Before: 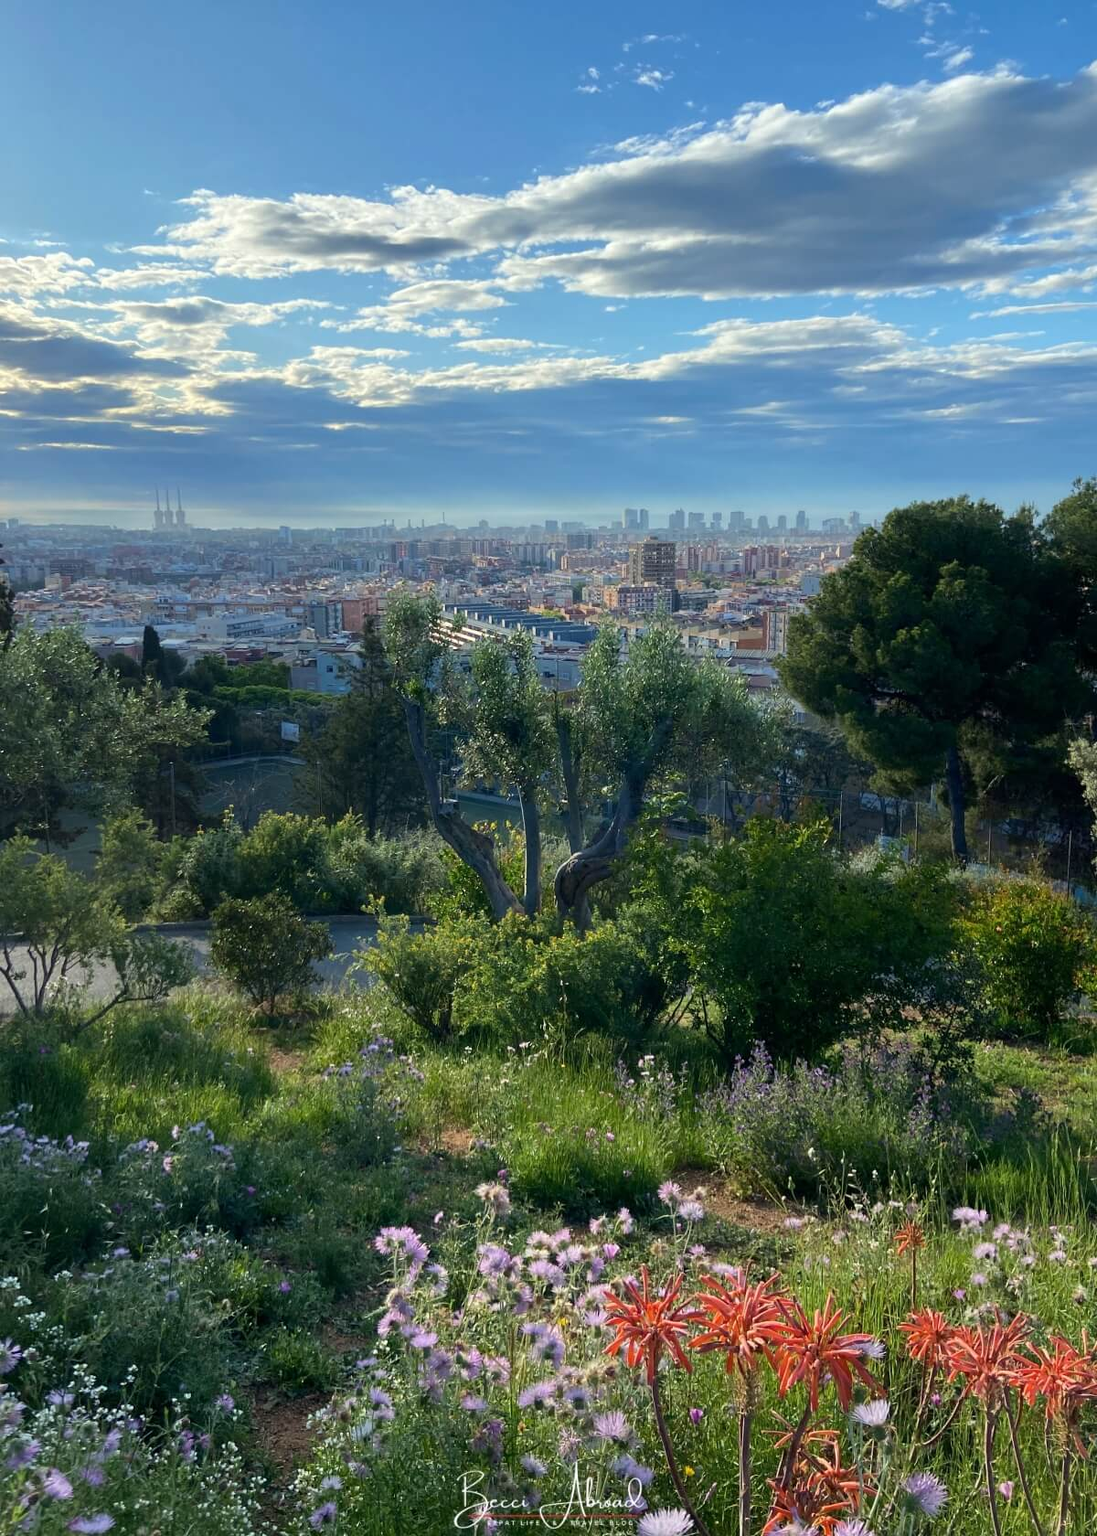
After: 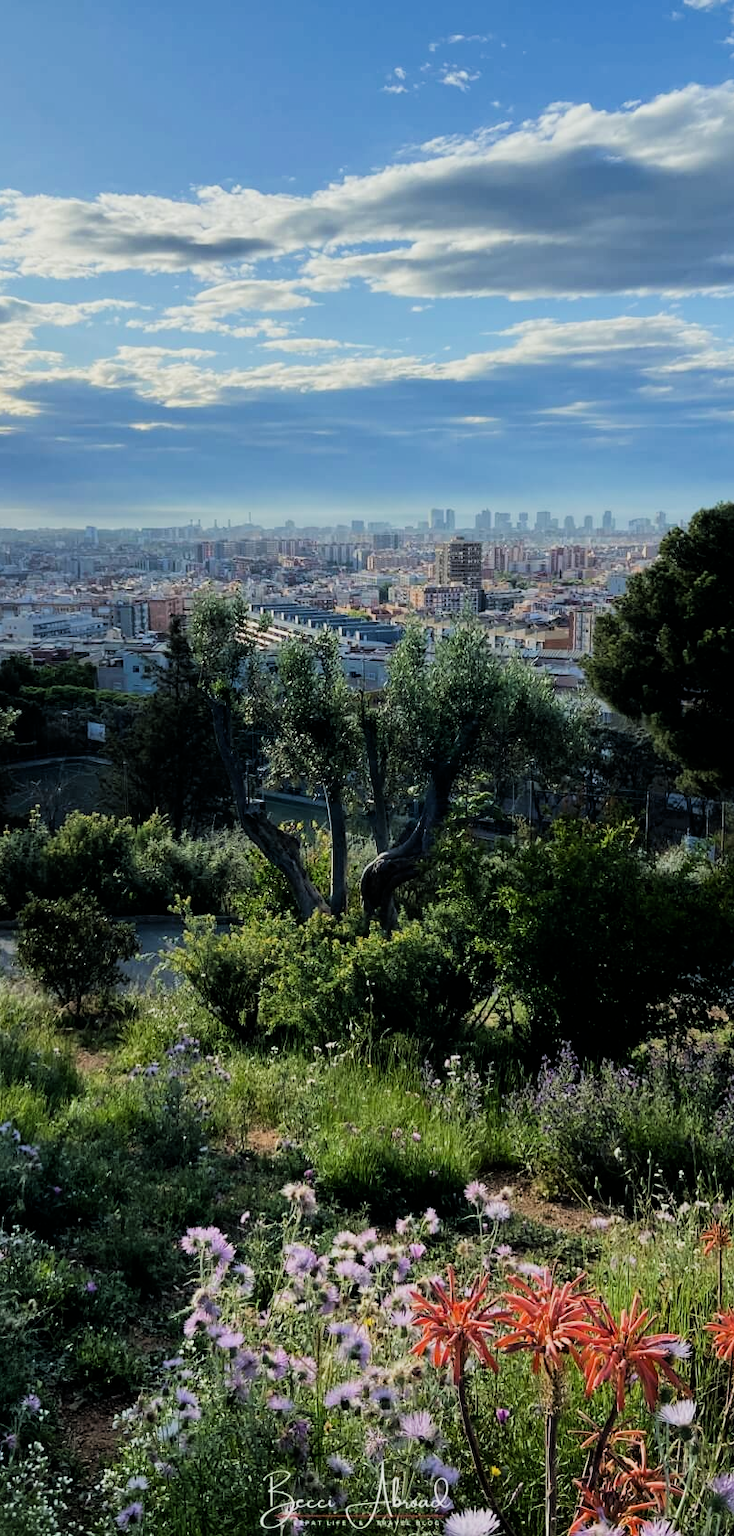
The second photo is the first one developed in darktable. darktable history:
filmic rgb: black relative exposure -5.01 EV, white relative exposure 3.97 EV, hardness 2.91, contrast 1.298, highlights saturation mix -29.48%
crop and rotate: left 17.695%, right 15.364%
